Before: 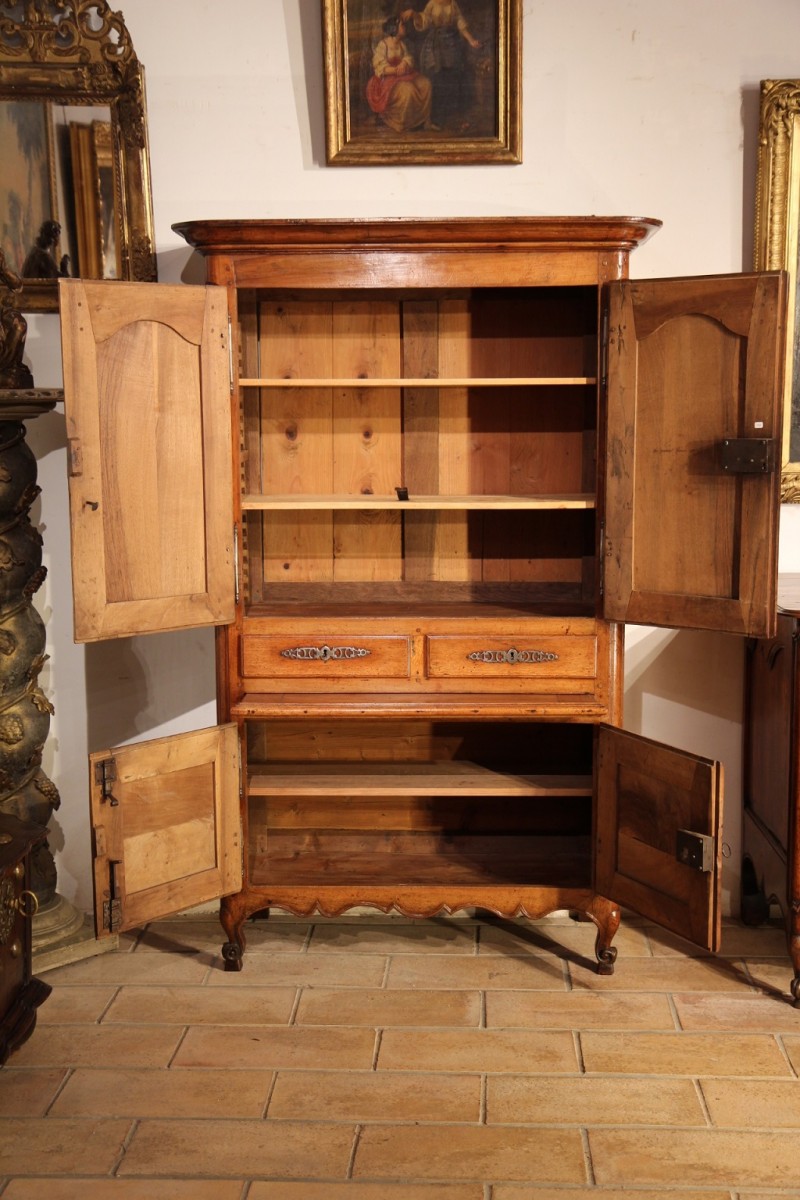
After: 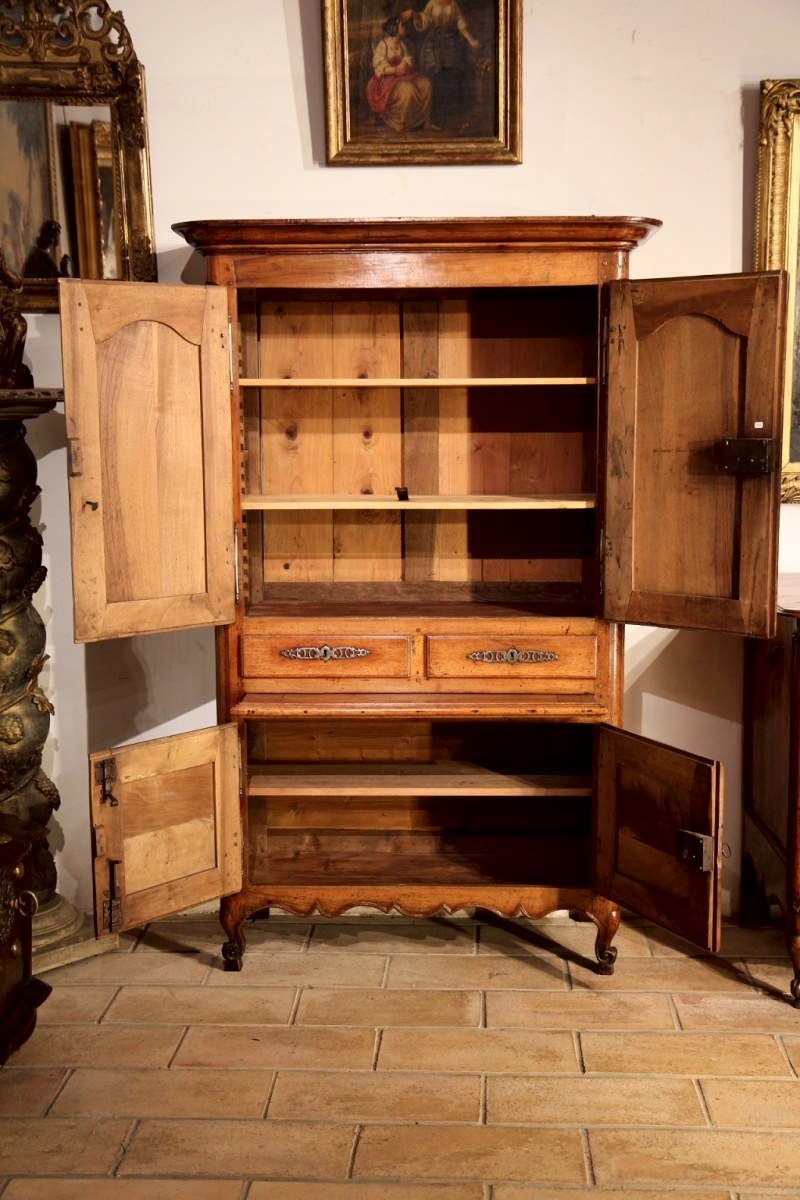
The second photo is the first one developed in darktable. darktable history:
tone curve: curves: ch0 [(0, 0) (0.118, 0.034) (0.182, 0.124) (0.265, 0.214) (0.504, 0.508) (0.783, 0.825) (1, 1)], color space Lab, independent channels, preserve colors none
